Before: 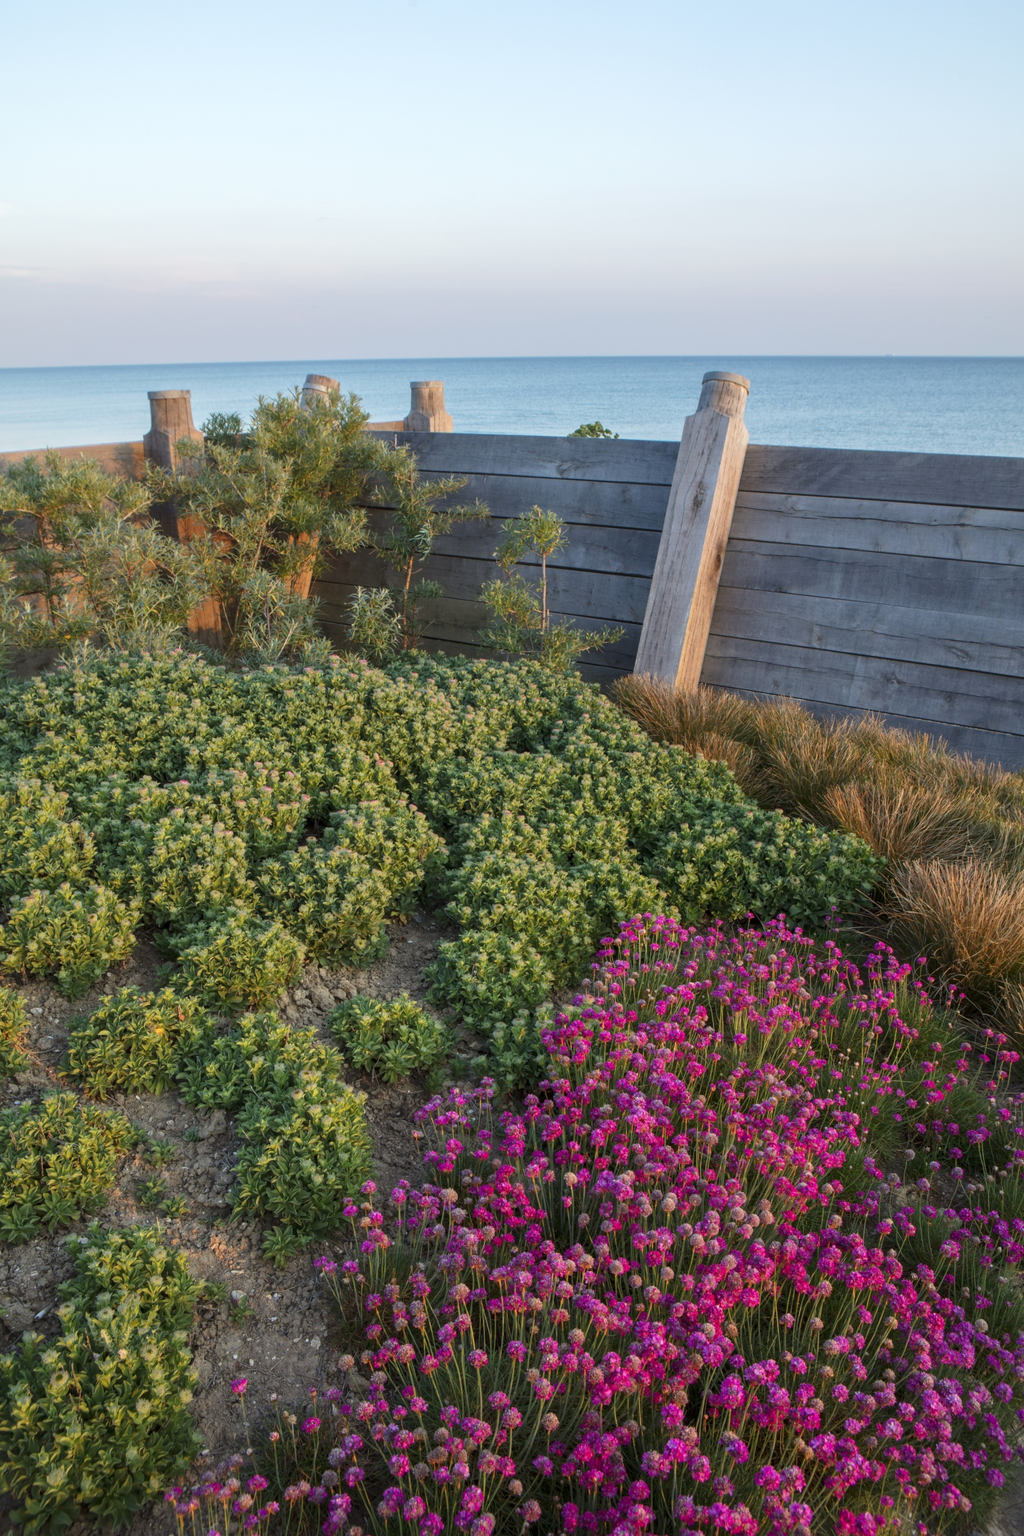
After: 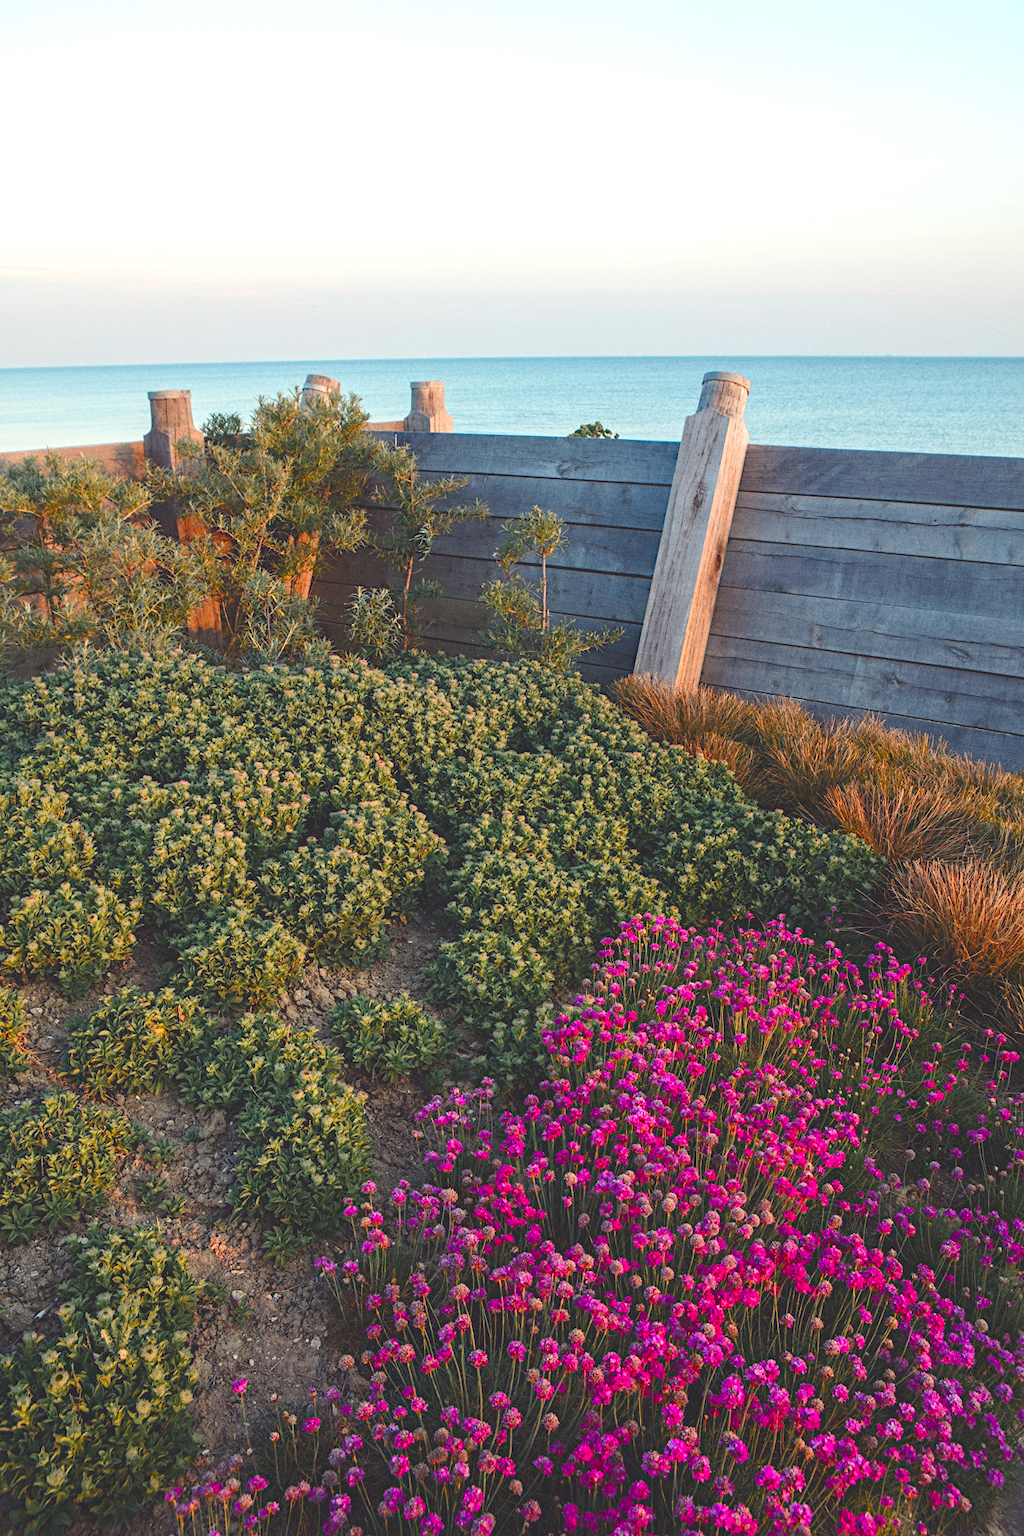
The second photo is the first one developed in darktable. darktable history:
contrast equalizer "negative clarity": octaves 7, y [[0.6 ×6], [0.55 ×6], [0 ×6], [0 ×6], [0 ×6]], mix -0.3
color equalizer "creative | pacific": saturation › orange 1.03, saturation › yellow 0.883, saturation › green 0.883, saturation › blue 1.08, saturation › magenta 1.05, hue › orange -4.88, hue › green 8.78, brightness › red 1.06, brightness › orange 1.08, brightness › yellow 0.916, brightness › green 0.916, brightness › cyan 1.04, brightness › blue 1.12, brightness › magenta 1.07
diffuse or sharpen "_builtin_sharpen demosaicing | AA filter": edge sensitivity 1, 1st order anisotropy 100%, 2nd order anisotropy 100%, 3rd order anisotropy 100%, 4th order anisotropy 100%, 1st order speed -25%, 2nd order speed -25%, 3rd order speed -25%, 4th order speed -25%
diffuse or sharpen "bloom 20%": radius span 32, 1st order speed 50%, 2nd order speed 50%, 3rd order speed 50%, 4th order speed 50% | blend: blend mode normal, opacity 20%; mask: uniform (no mask)
rgb primaries "creative | pacific": red hue -0.042, red purity 1.1, green hue 0.047, green purity 1.12, blue hue -0.089, blue purity 0.88
tone equalizer "_builtin_contrast tone curve | soft": -8 EV -0.417 EV, -7 EV -0.389 EV, -6 EV -0.333 EV, -5 EV -0.222 EV, -3 EV 0.222 EV, -2 EV 0.333 EV, -1 EV 0.389 EV, +0 EV 0.417 EV, edges refinement/feathering 500, mask exposure compensation -1.57 EV, preserve details no
color balance rgb "creative | pacific": shadows lift › chroma 3%, shadows lift › hue 280.8°, power › hue 330°, highlights gain › chroma 3%, highlights gain › hue 75.6°, global offset › luminance 2%, perceptual saturation grading › global saturation 20%, perceptual saturation grading › highlights -25%, perceptual saturation grading › shadows 50%, global vibrance 20.33%
grain "film": coarseness 0.09 ISO
